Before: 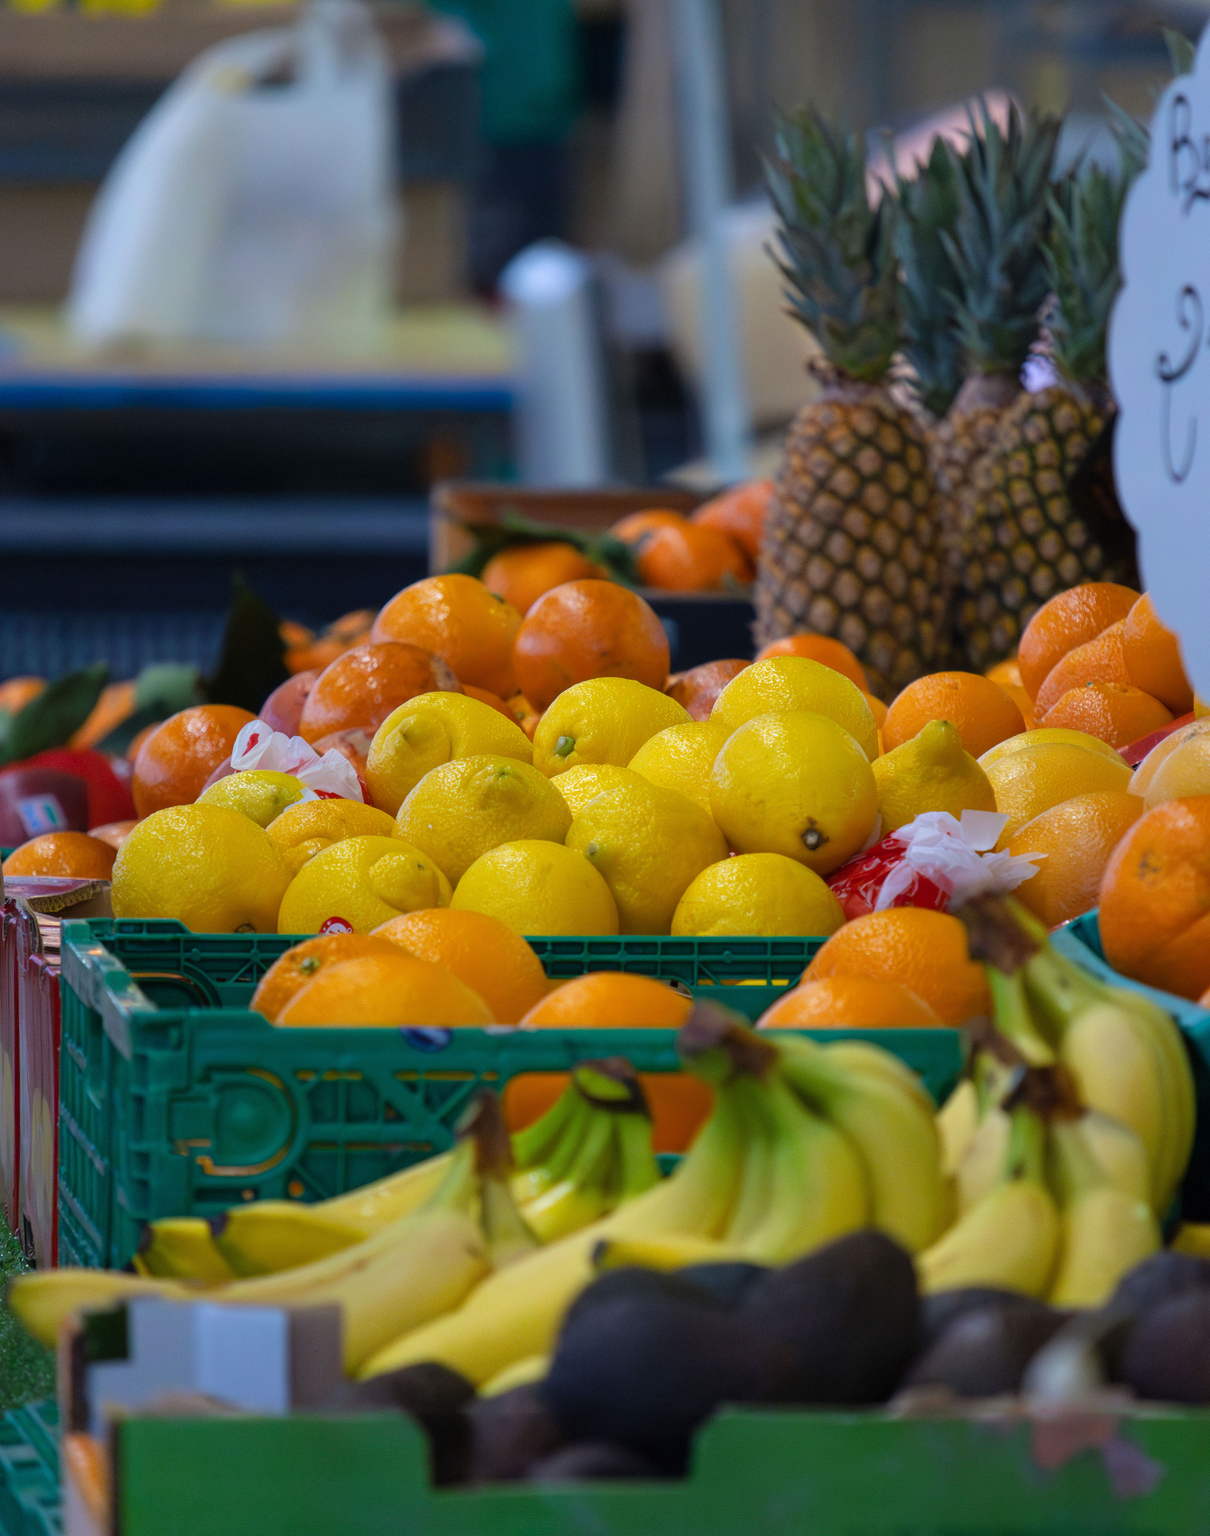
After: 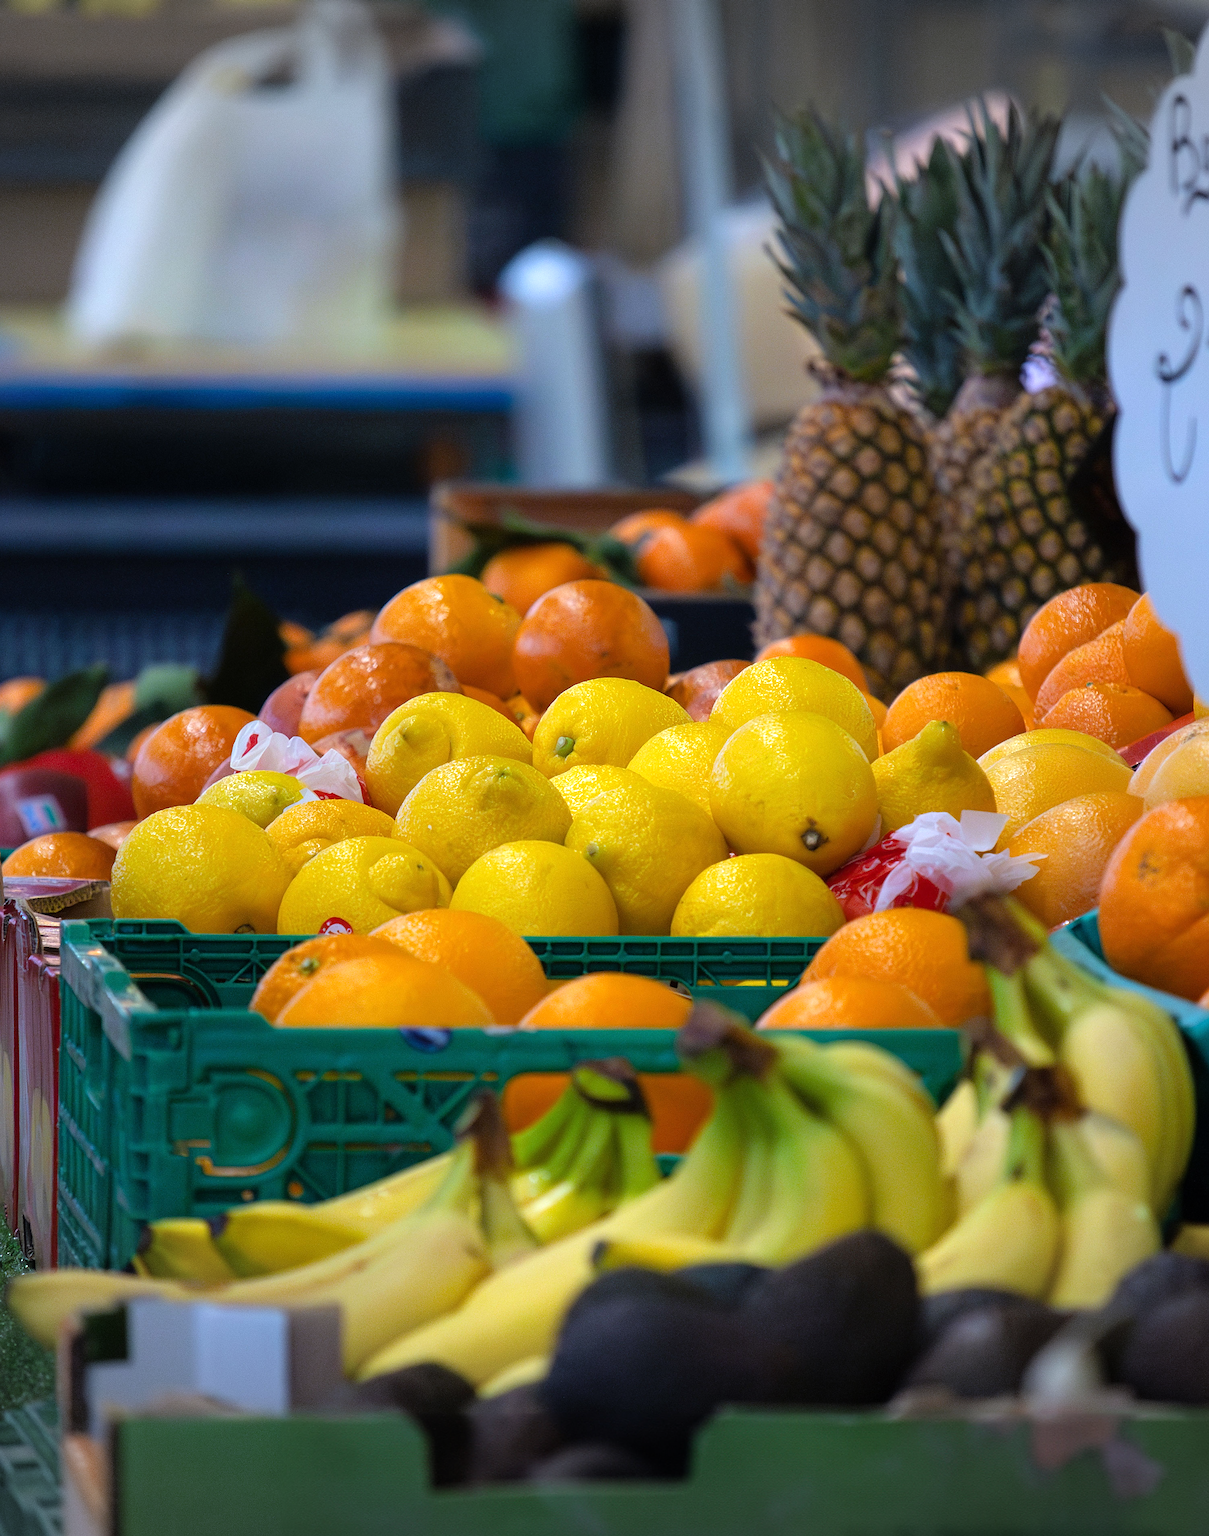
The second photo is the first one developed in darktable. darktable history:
vignetting: fall-off start 100.26%, brightness -0.278, width/height ratio 1.305
crop: left 0.089%
tone equalizer: -8 EV -0.442 EV, -7 EV -0.359 EV, -6 EV -0.306 EV, -5 EV -0.22 EV, -3 EV 0.205 EV, -2 EV 0.326 EV, -1 EV 0.407 EV, +0 EV 0.445 EV
sharpen: on, module defaults
